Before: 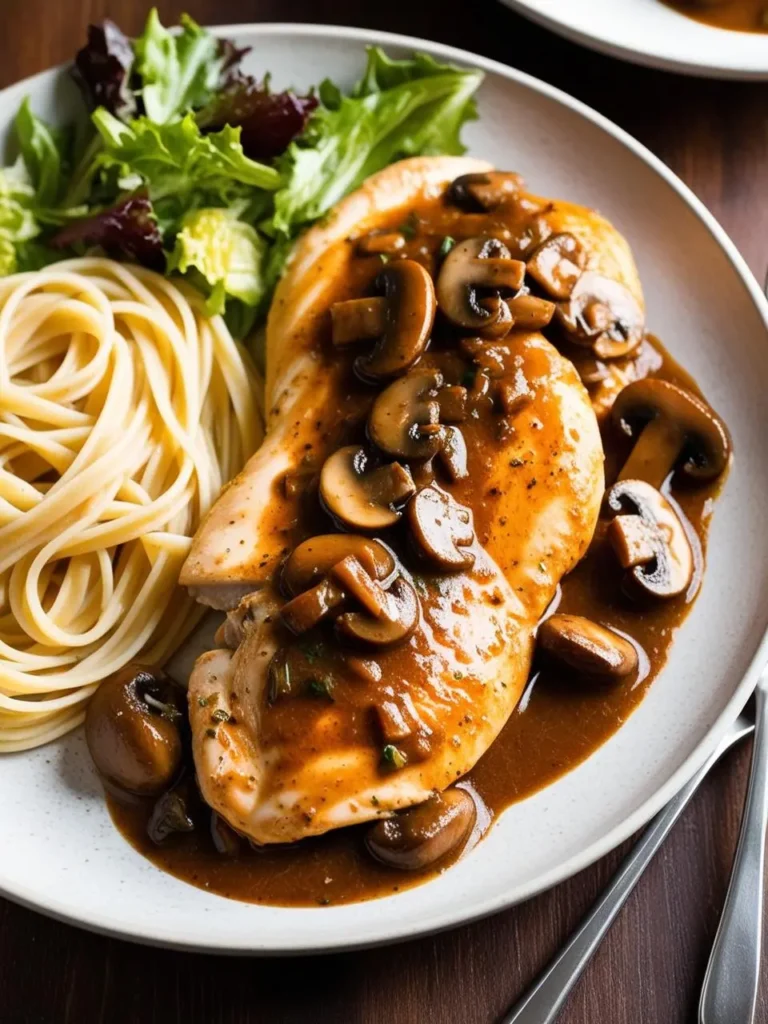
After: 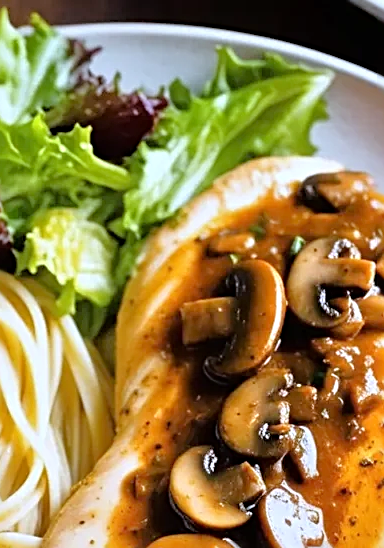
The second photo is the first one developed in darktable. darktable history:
sharpen: radius 2.531, amount 0.628
tone equalizer: -7 EV 0.15 EV, -6 EV 0.6 EV, -5 EV 1.15 EV, -4 EV 1.33 EV, -3 EV 1.15 EV, -2 EV 0.6 EV, -1 EV 0.15 EV, mask exposure compensation -0.5 EV
white balance: red 0.926, green 1.003, blue 1.133
crop: left 19.556%, right 30.401%, bottom 46.458%
